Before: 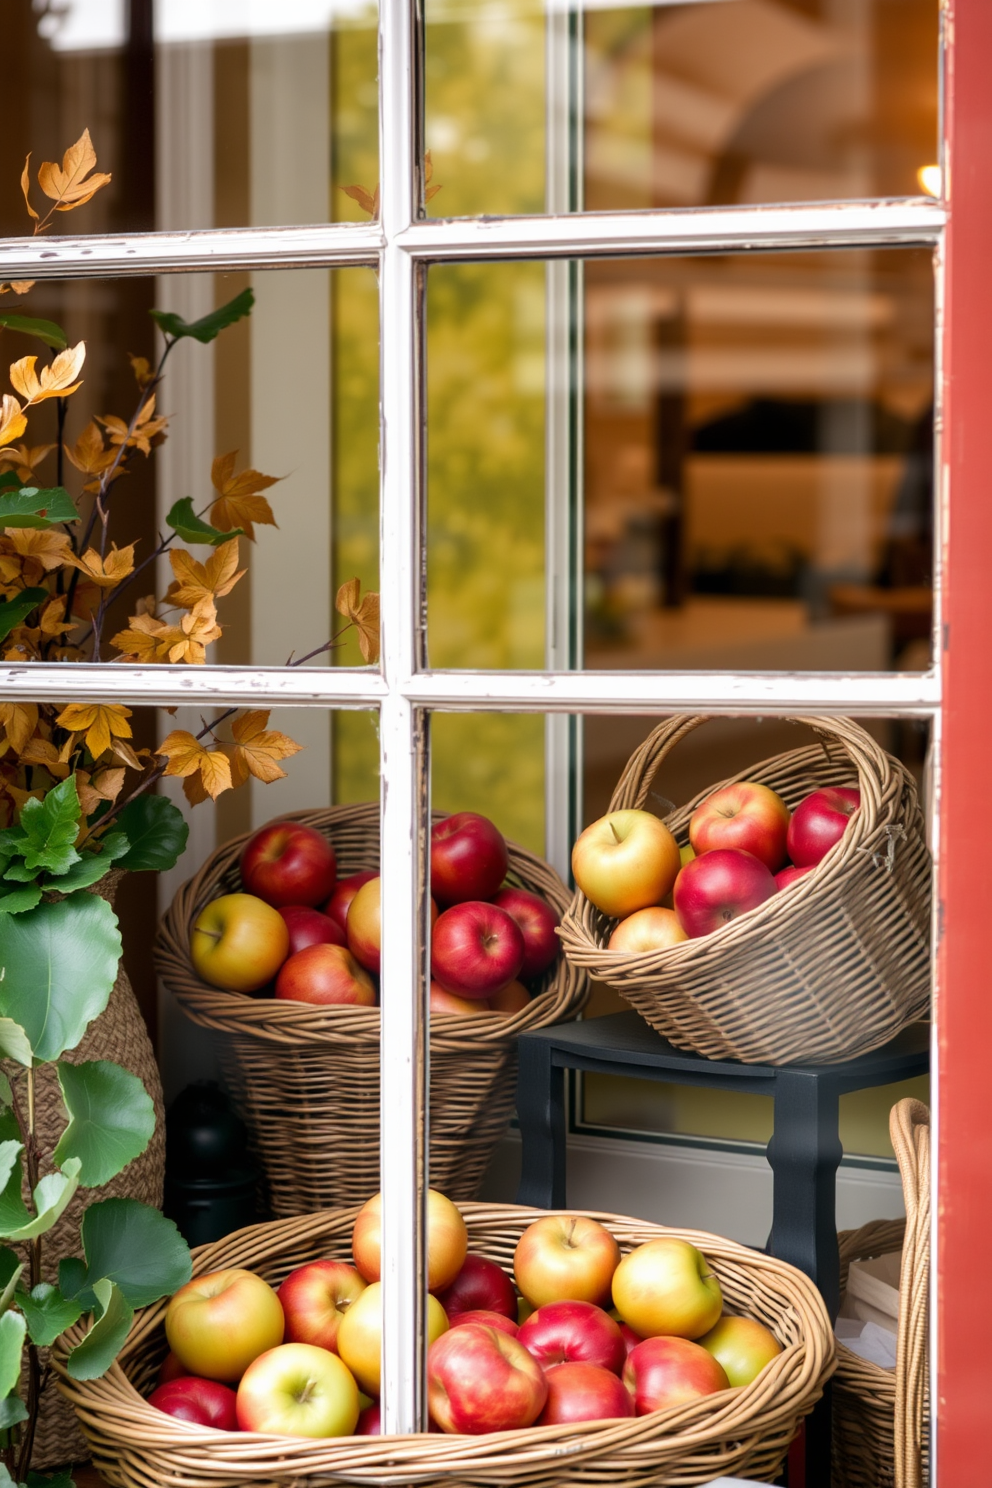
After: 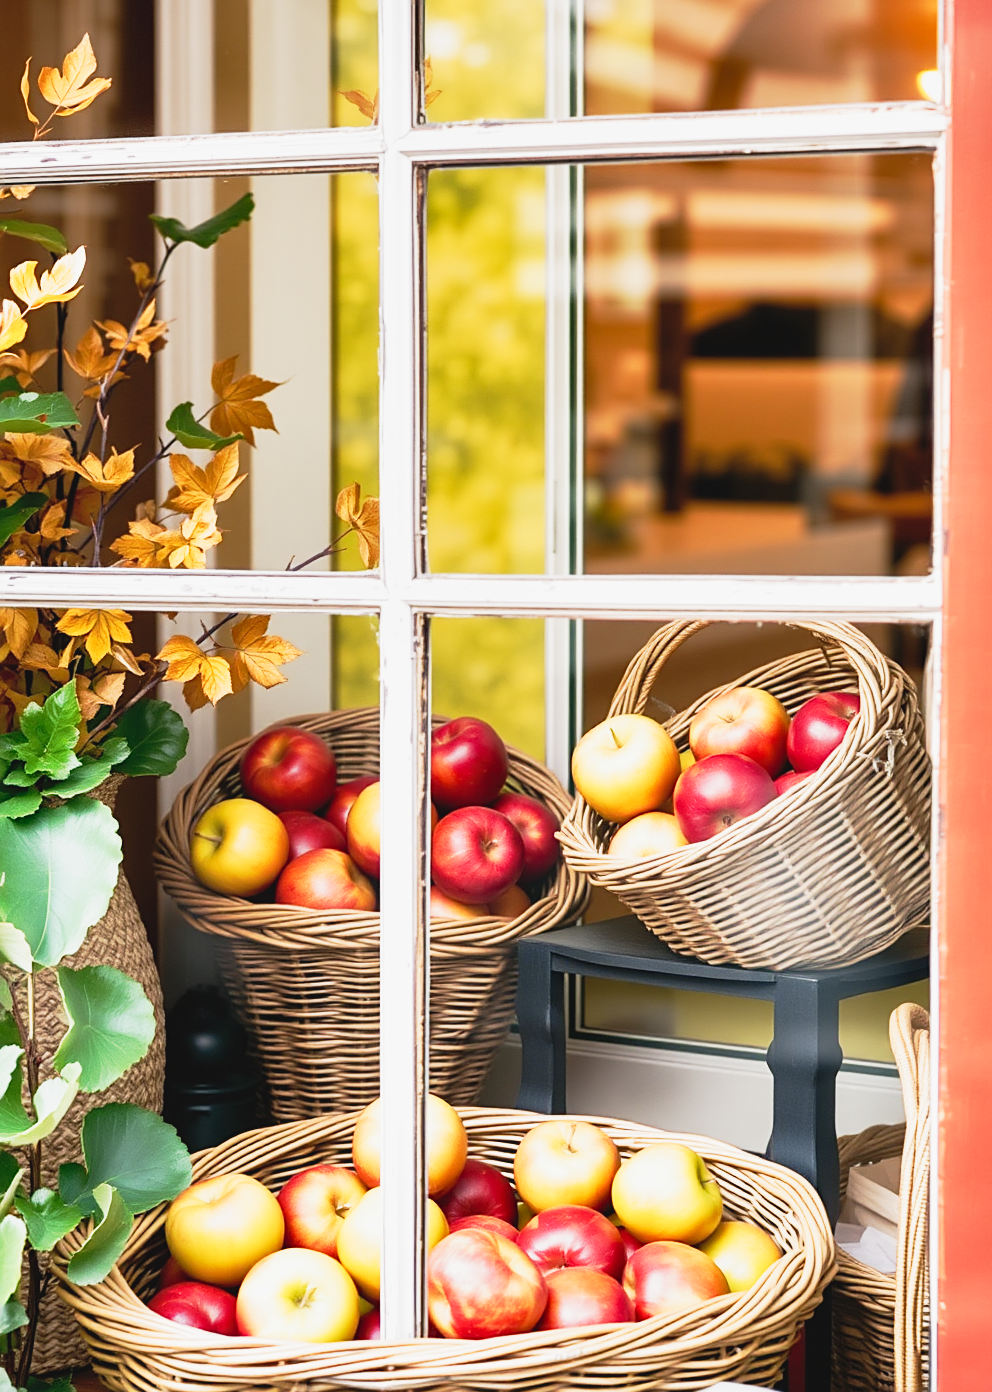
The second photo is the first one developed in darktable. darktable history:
crop and rotate: top 6.449%
shadows and highlights: shadows 35.28, highlights -35.11, soften with gaussian
tone curve: curves: ch0 [(0, 0.052) (0.207, 0.35) (0.392, 0.592) (0.54, 0.803) (0.725, 0.922) (0.99, 0.974)], preserve colors none
sharpen: on, module defaults
color zones: curves: ch0 [(0.068, 0.464) (0.25, 0.5) (0.48, 0.508) (0.75, 0.536) (0.886, 0.476) (0.967, 0.456)]; ch1 [(0.066, 0.456) (0.25, 0.5) (0.616, 0.508) (0.746, 0.56) (0.934, 0.444)]
